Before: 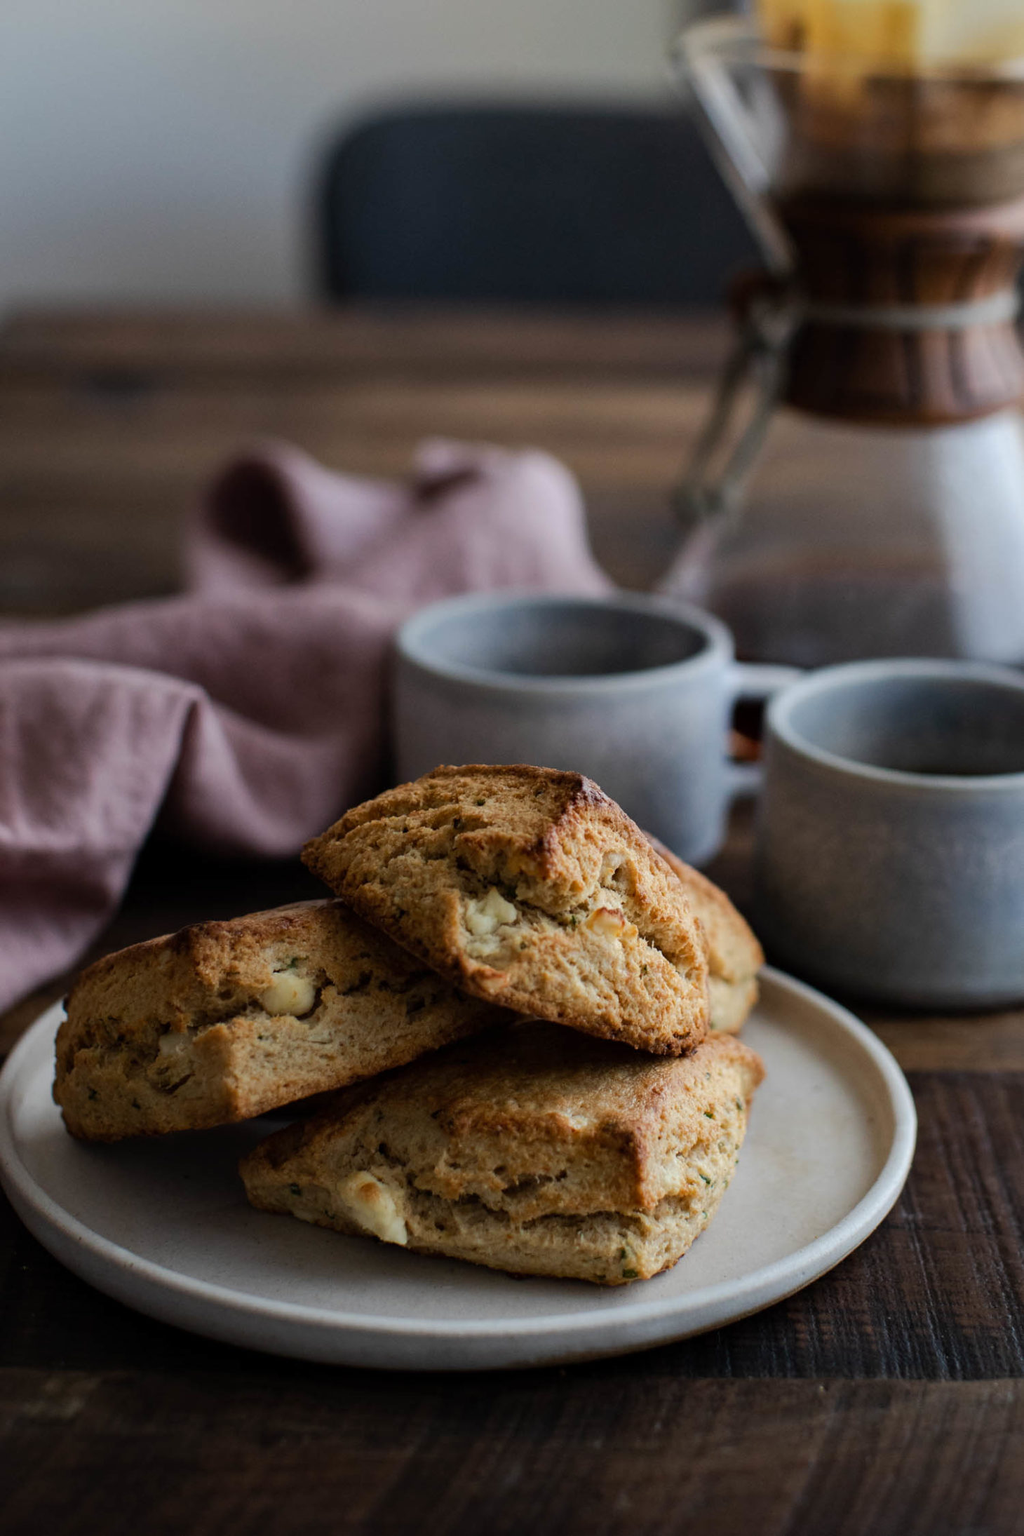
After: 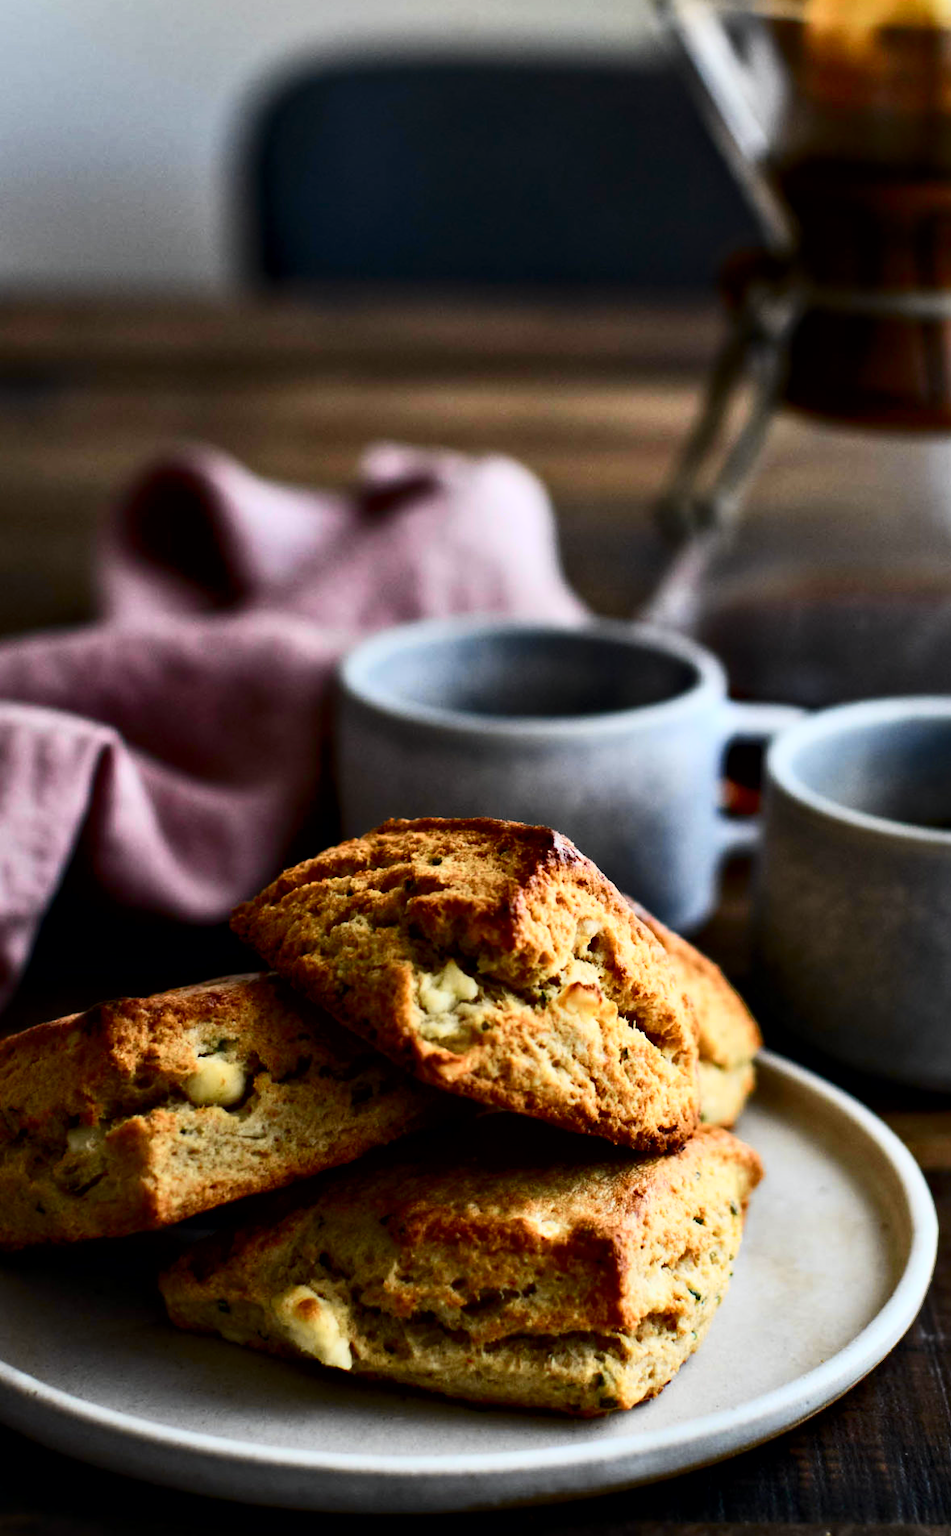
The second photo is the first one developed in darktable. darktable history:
contrast equalizer: y [[0.513, 0.565, 0.608, 0.562, 0.512, 0.5], [0.5 ×6], [0.5, 0.5, 0.5, 0.528, 0.598, 0.658], [0 ×6], [0 ×6]]
crop: left 9.929%, top 3.475%, right 9.188%, bottom 9.529%
tone curve: curves: ch0 [(0, 0) (0.187, 0.12) (0.384, 0.363) (0.577, 0.681) (0.735, 0.881) (0.864, 0.959) (1, 0.987)]; ch1 [(0, 0) (0.402, 0.36) (0.476, 0.466) (0.501, 0.501) (0.518, 0.514) (0.564, 0.614) (0.614, 0.664) (0.741, 0.829) (1, 1)]; ch2 [(0, 0) (0.429, 0.387) (0.483, 0.481) (0.503, 0.501) (0.522, 0.533) (0.564, 0.605) (0.615, 0.697) (0.702, 0.774) (1, 0.895)], color space Lab, independent channels
